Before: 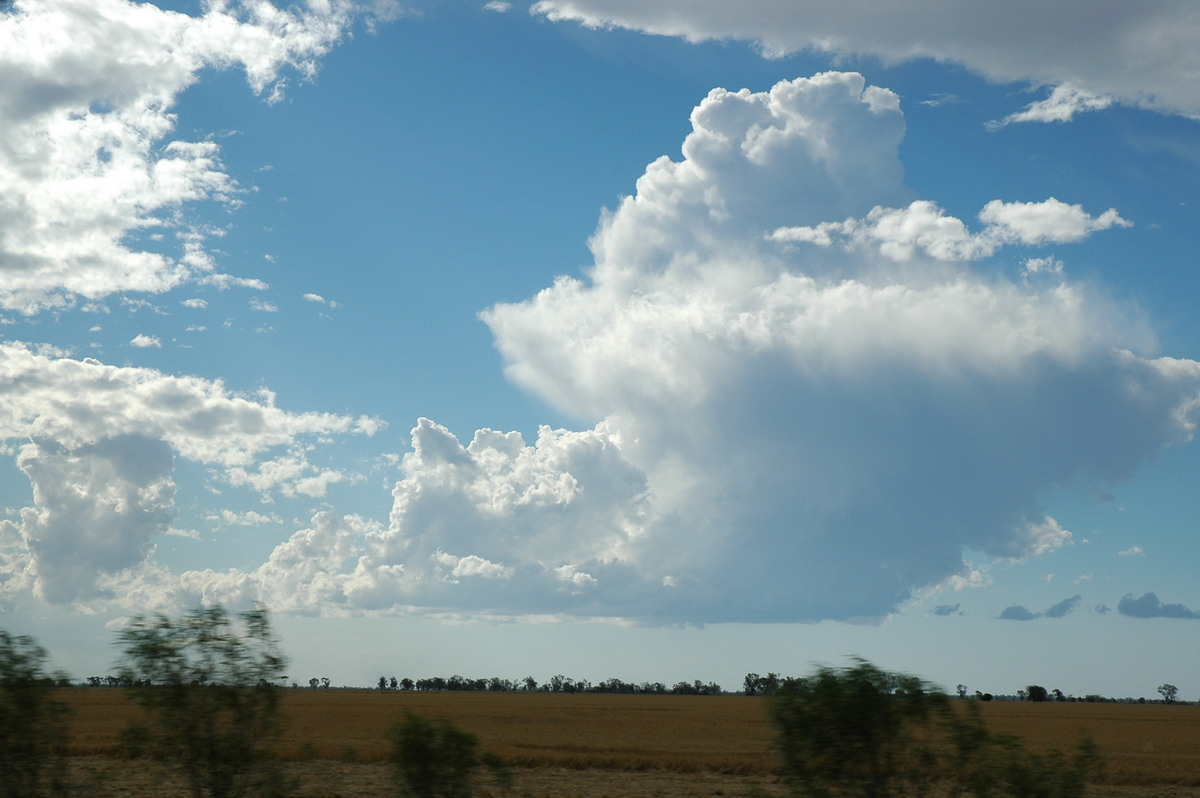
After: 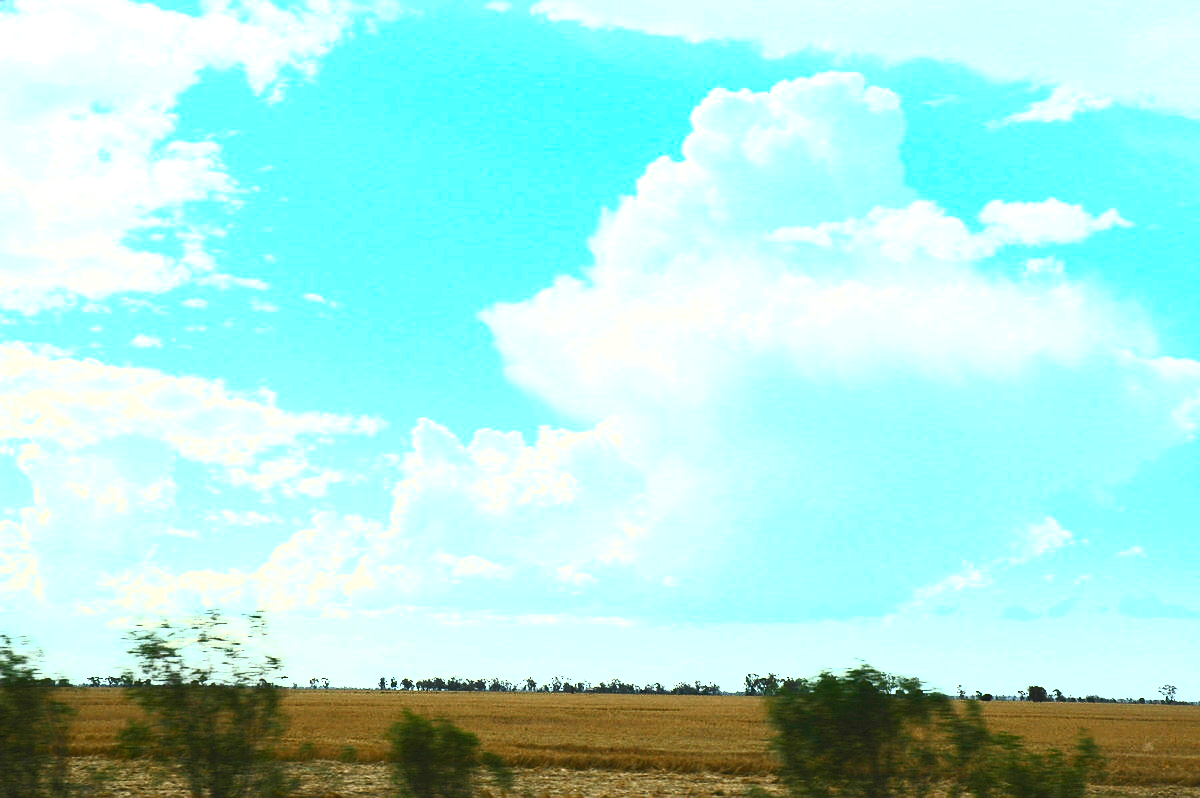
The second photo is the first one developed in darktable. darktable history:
contrast brightness saturation: contrast 0.819, brightness 0.6, saturation 0.58
exposure: black level correction 0, exposure 1.515 EV, compensate highlight preservation false
sharpen: radius 1.04
